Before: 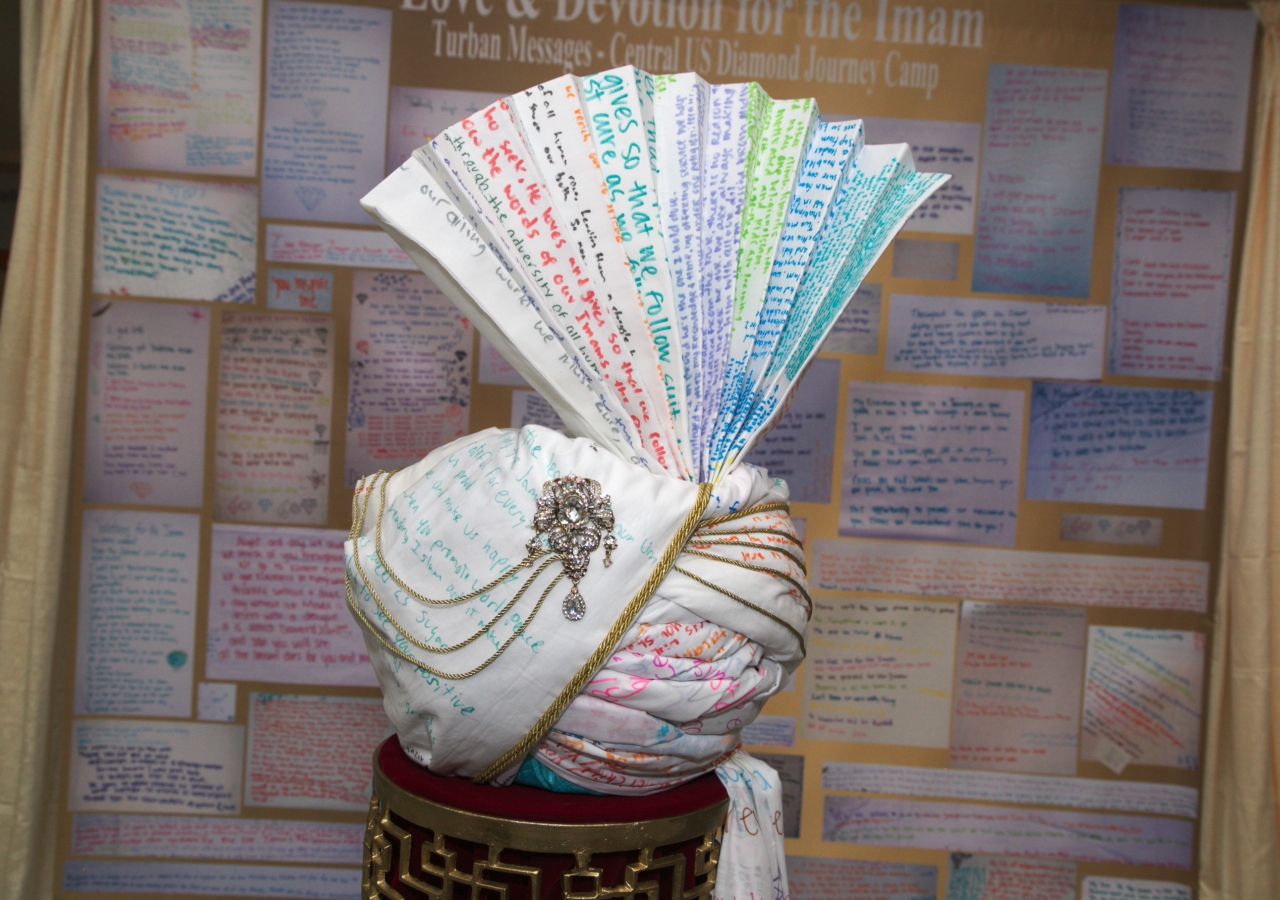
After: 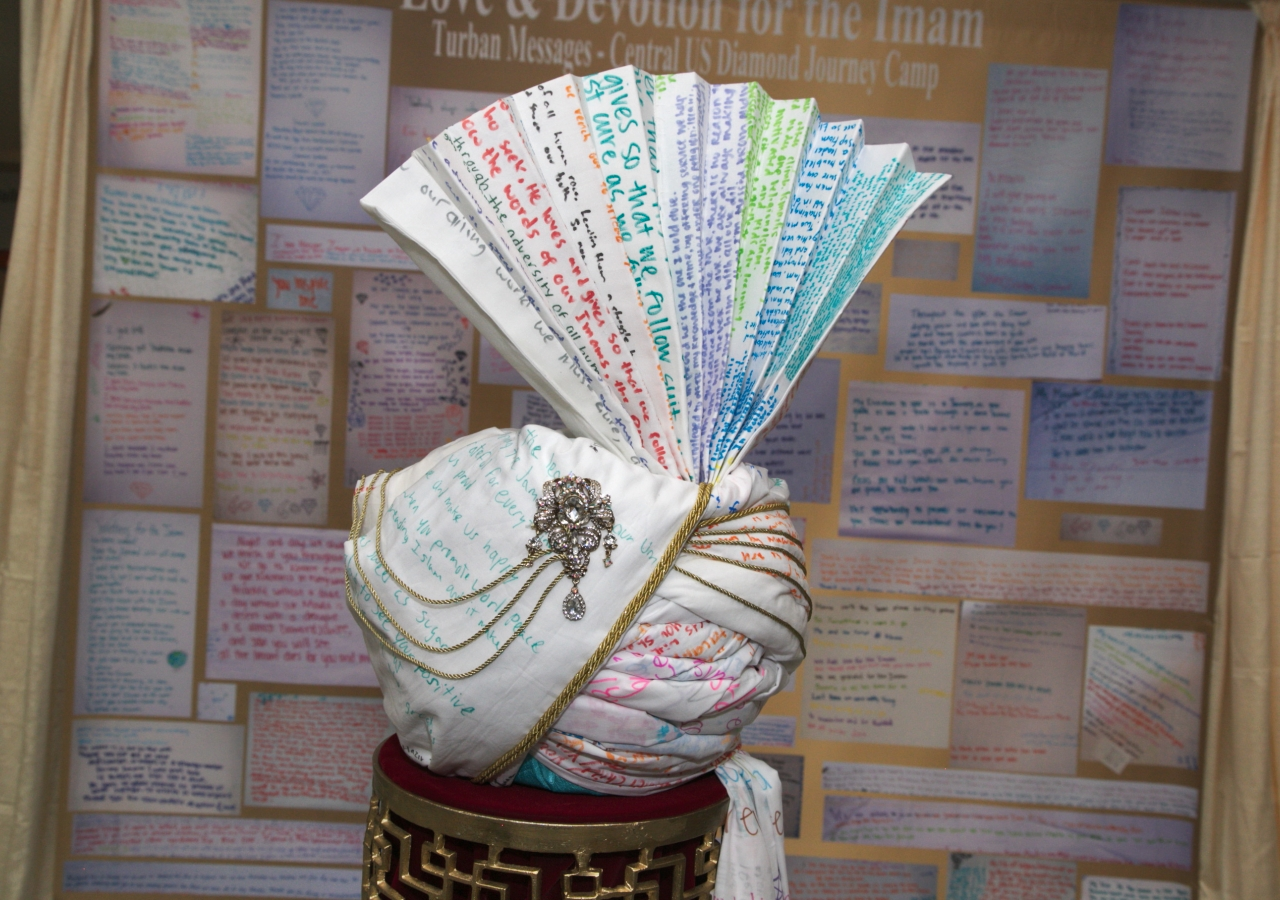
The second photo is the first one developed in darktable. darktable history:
shadows and highlights: low approximation 0.01, soften with gaussian
contrast brightness saturation: saturation -0.053
